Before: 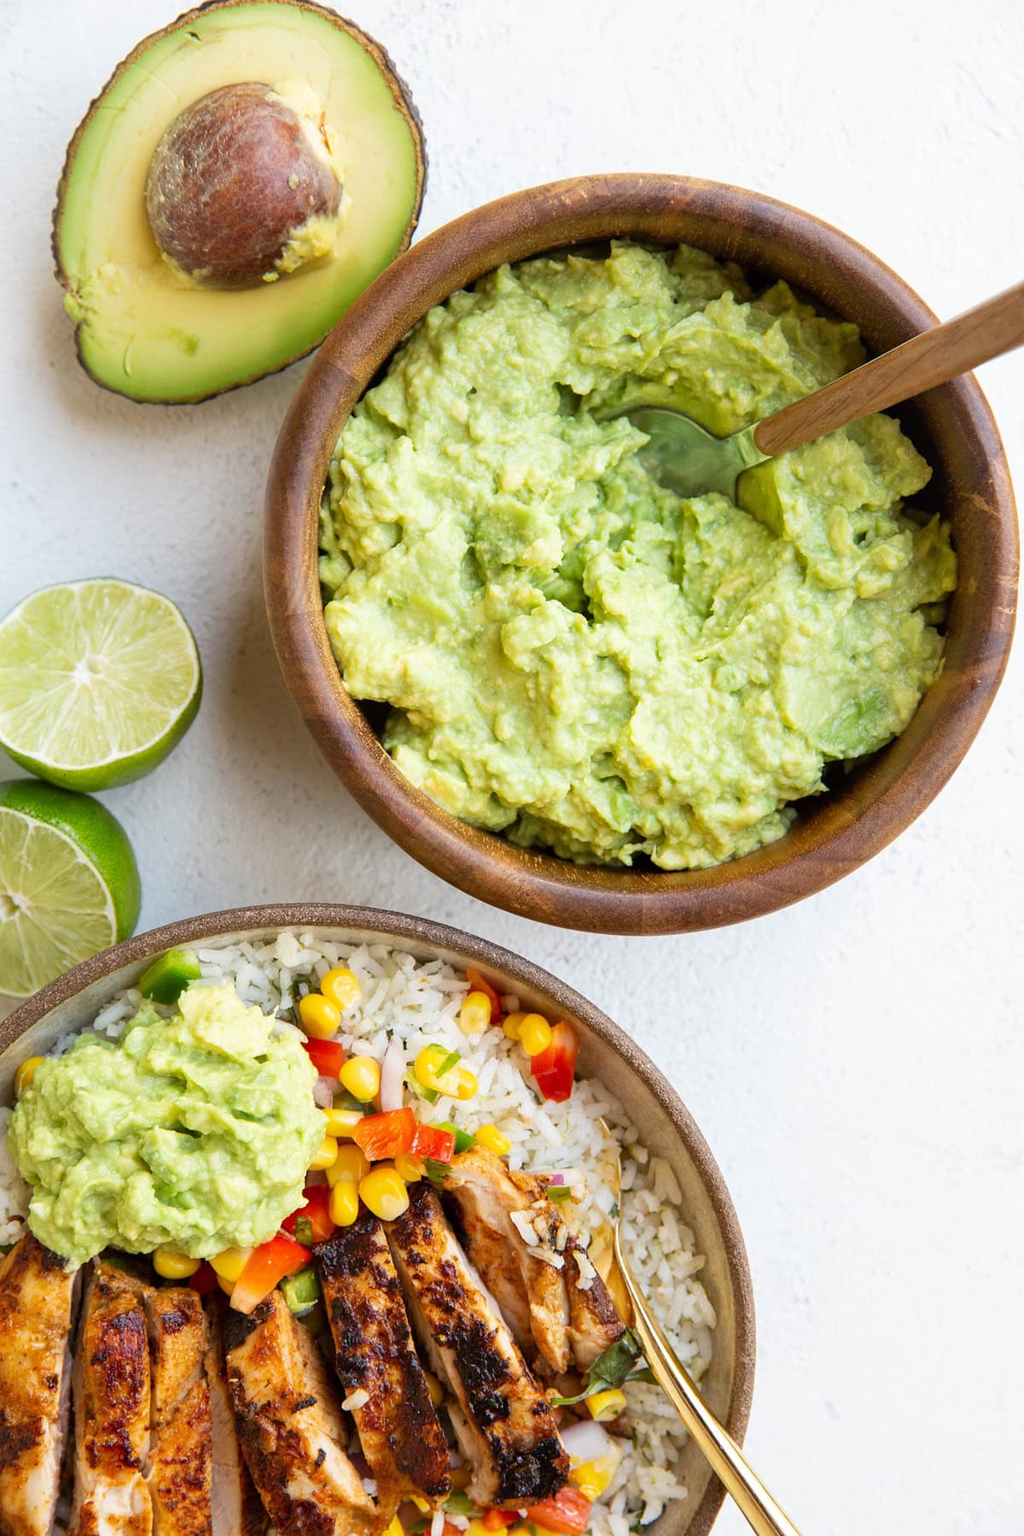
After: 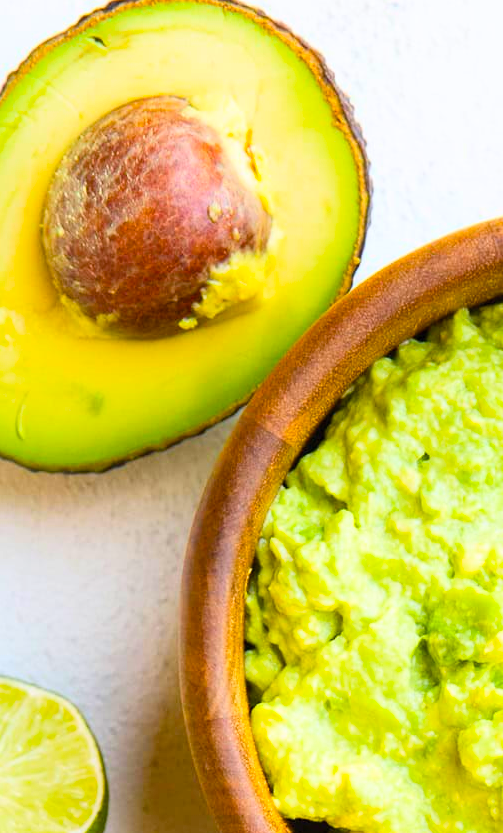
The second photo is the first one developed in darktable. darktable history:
crop and rotate: left 10.817%, top 0.062%, right 47.194%, bottom 53.626%
contrast brightness saturation: contrast 0.2, brightness 0.16, saturation 0.22
color balance rgb: linear chroma grading › global chroma 15%, perceptual saturation grading › global saturation 30%
